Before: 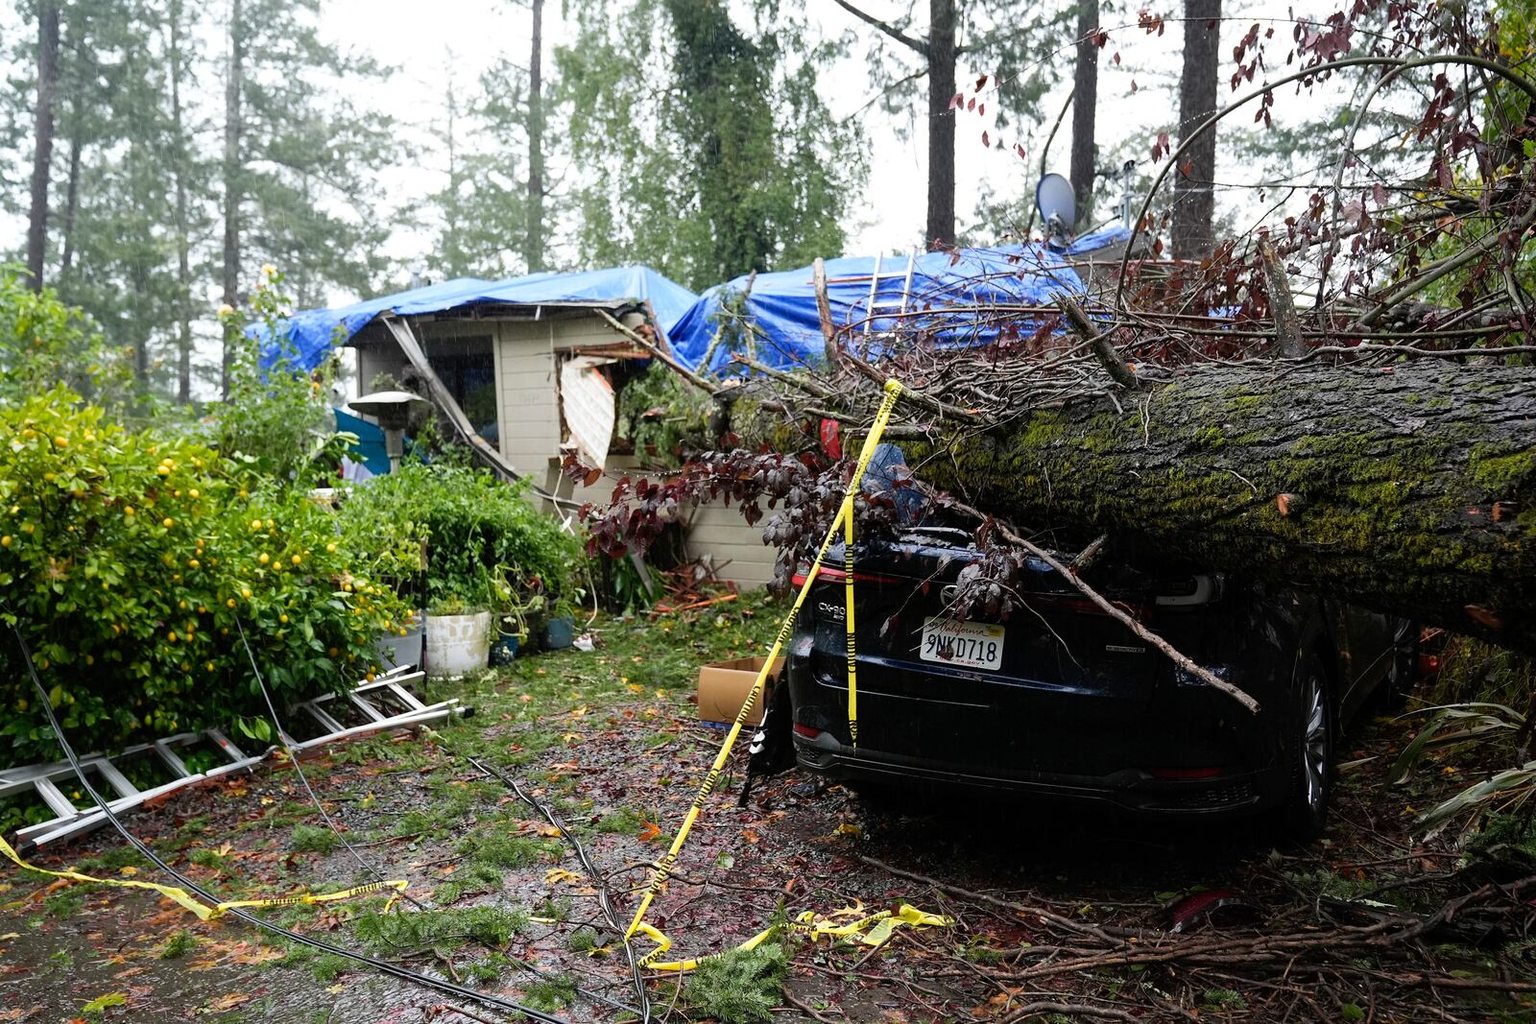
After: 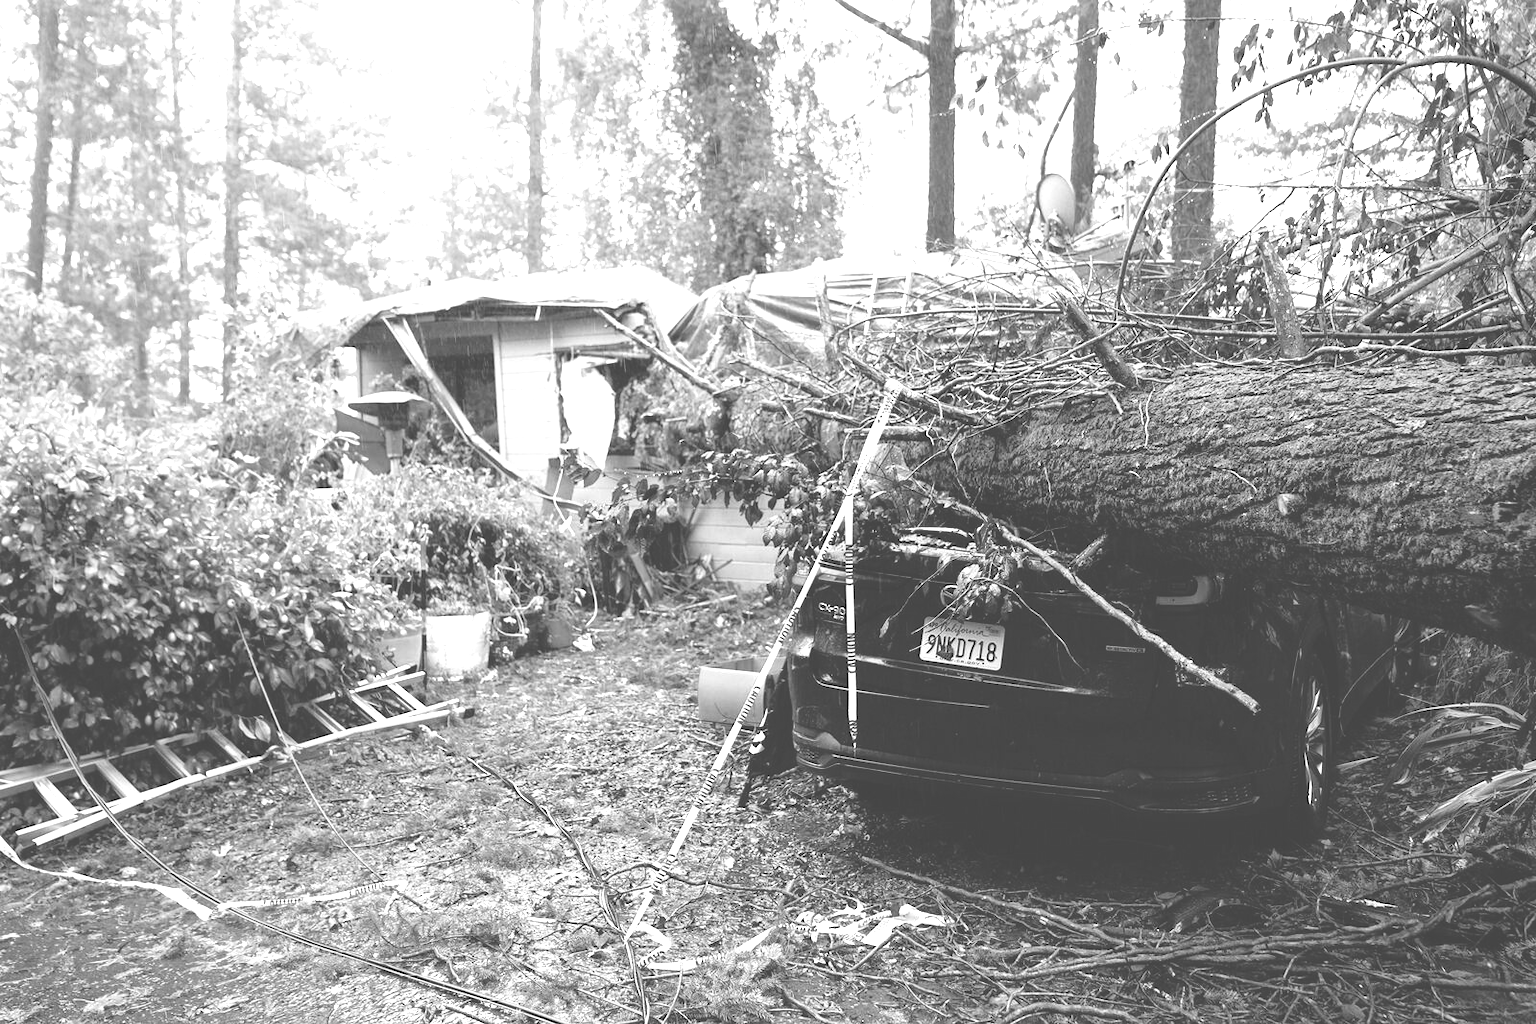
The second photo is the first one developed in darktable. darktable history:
colorize: hue 34.49°, saturation 35.33%, source mix 100%, version 1
monochrome: a 32, b 64, size 2.3
